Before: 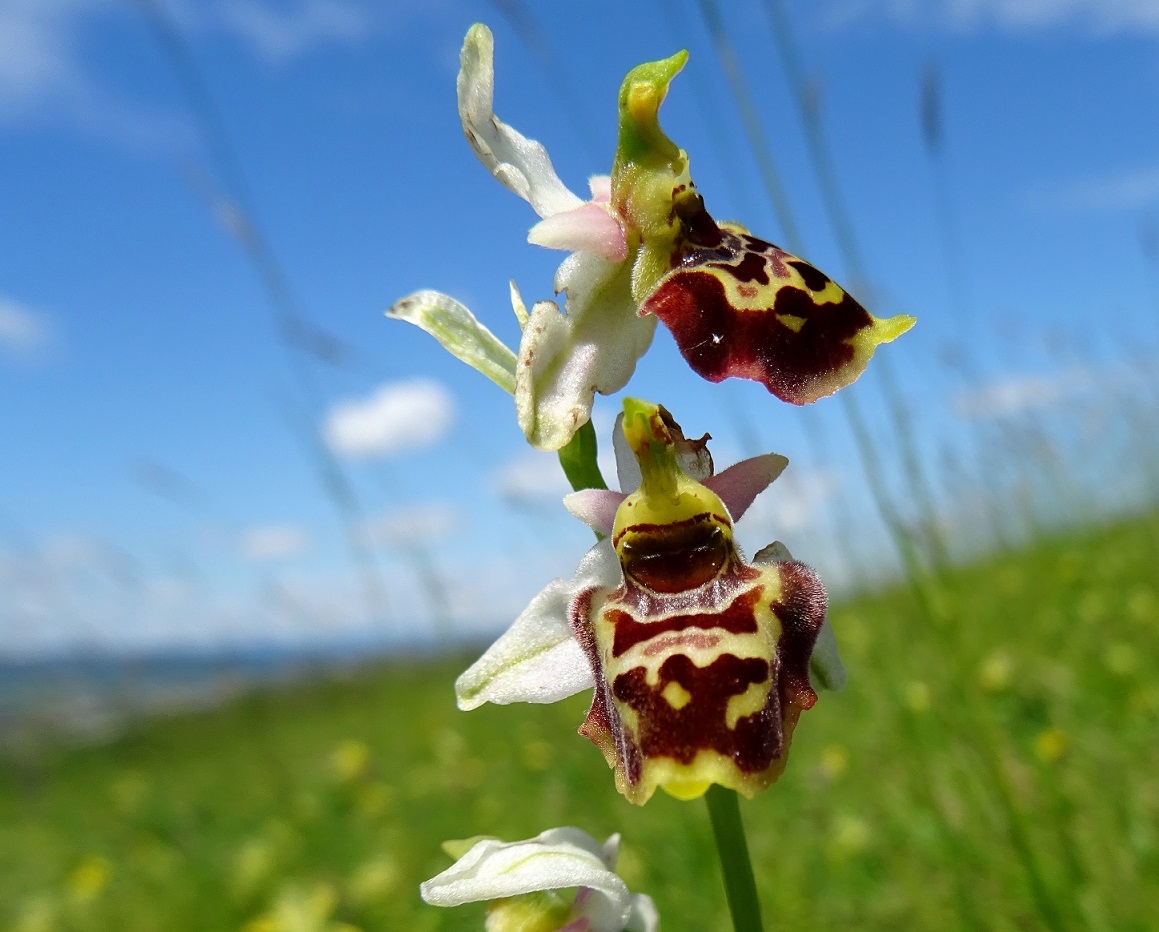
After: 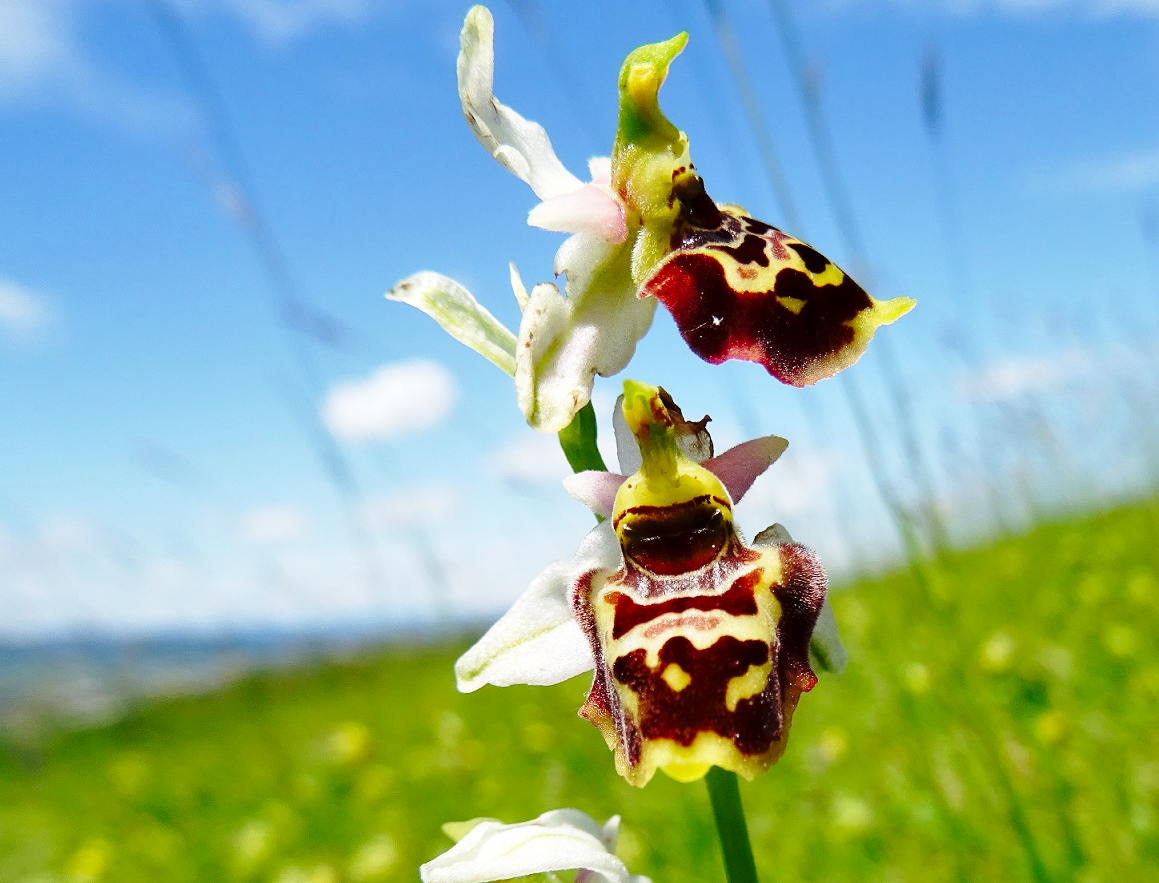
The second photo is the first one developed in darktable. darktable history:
crop and rotate: top 1.968%, bottom 3.236%
base curve: curves: ch0 [(0, 0) (0.028, 0.03) (0.121, 0.232) (0.46, 0.748) (0.859, 0.968) (1, 1)], preserve colors none
color calibration: illuminant same as pipeline (D50), adaptation XYZ, x 0.347, y 0.358, temperature 5002.74 K
shadows and highlights: shadows 32.35, highlights -31.89, soften with gaussian
